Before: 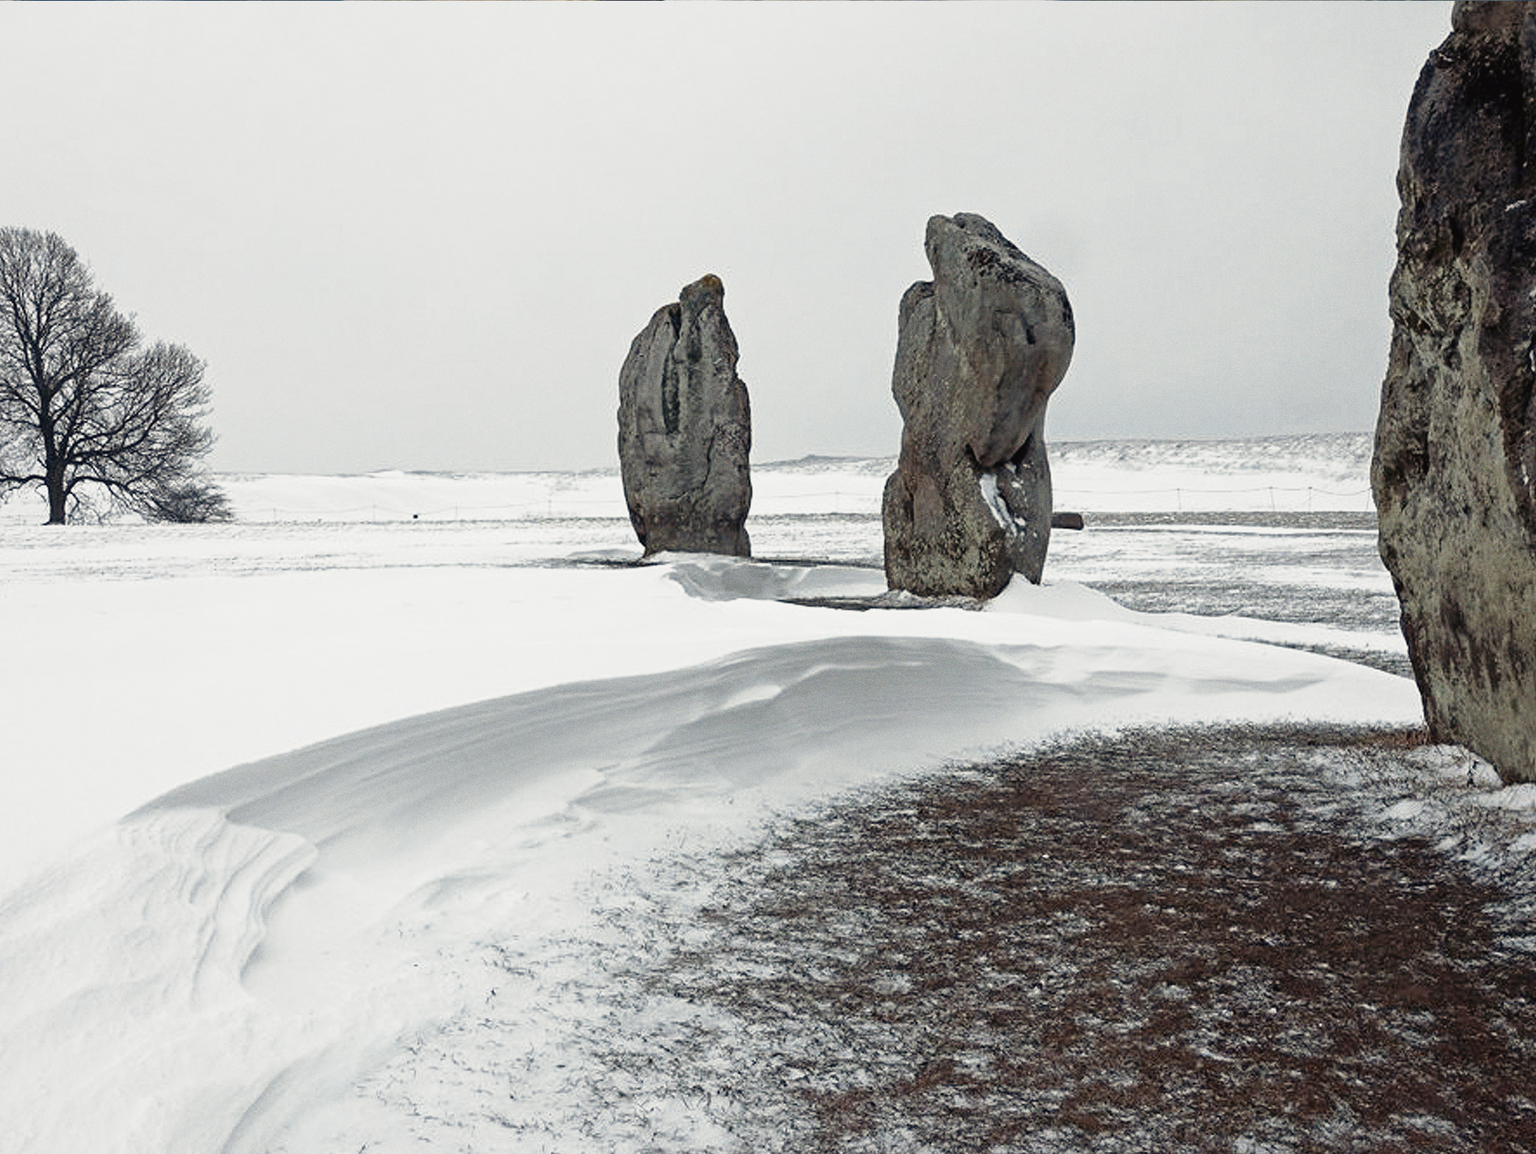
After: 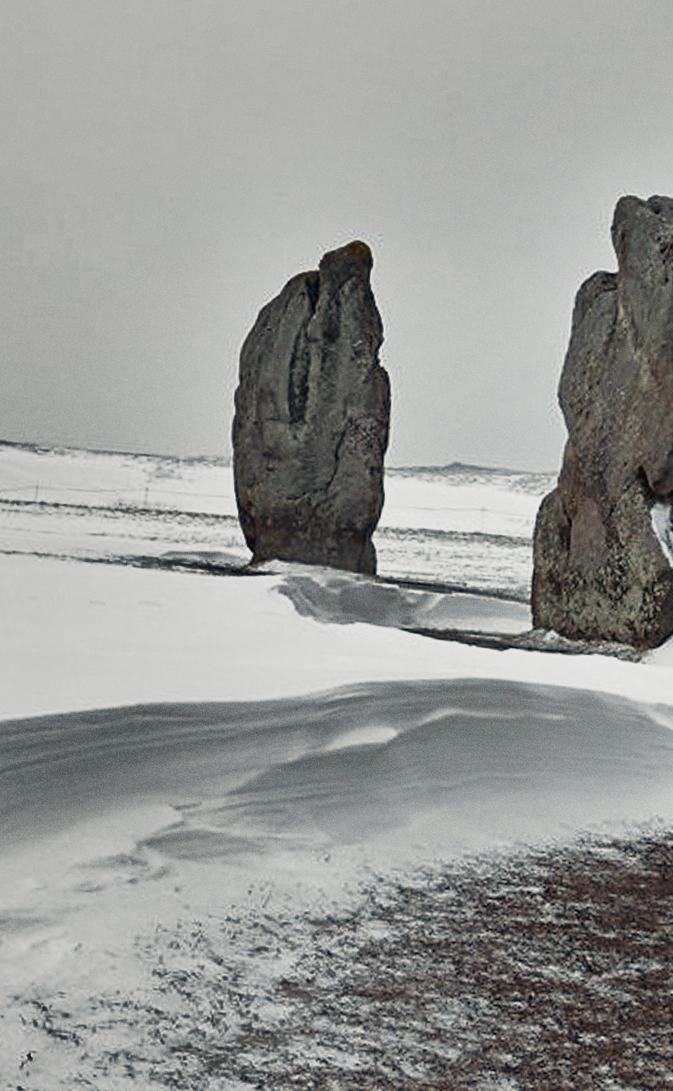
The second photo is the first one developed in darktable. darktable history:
crop and rotate: left 29.476%, top 10.214%, right 35.32%, bottom 17.333%
shadows and highlights: white point adjustment -3.64, highlights -63.34, highlights color adjustment 42%, soften with gaussian
rotate and perspective: rotation 5.12°, automatic cropping off
